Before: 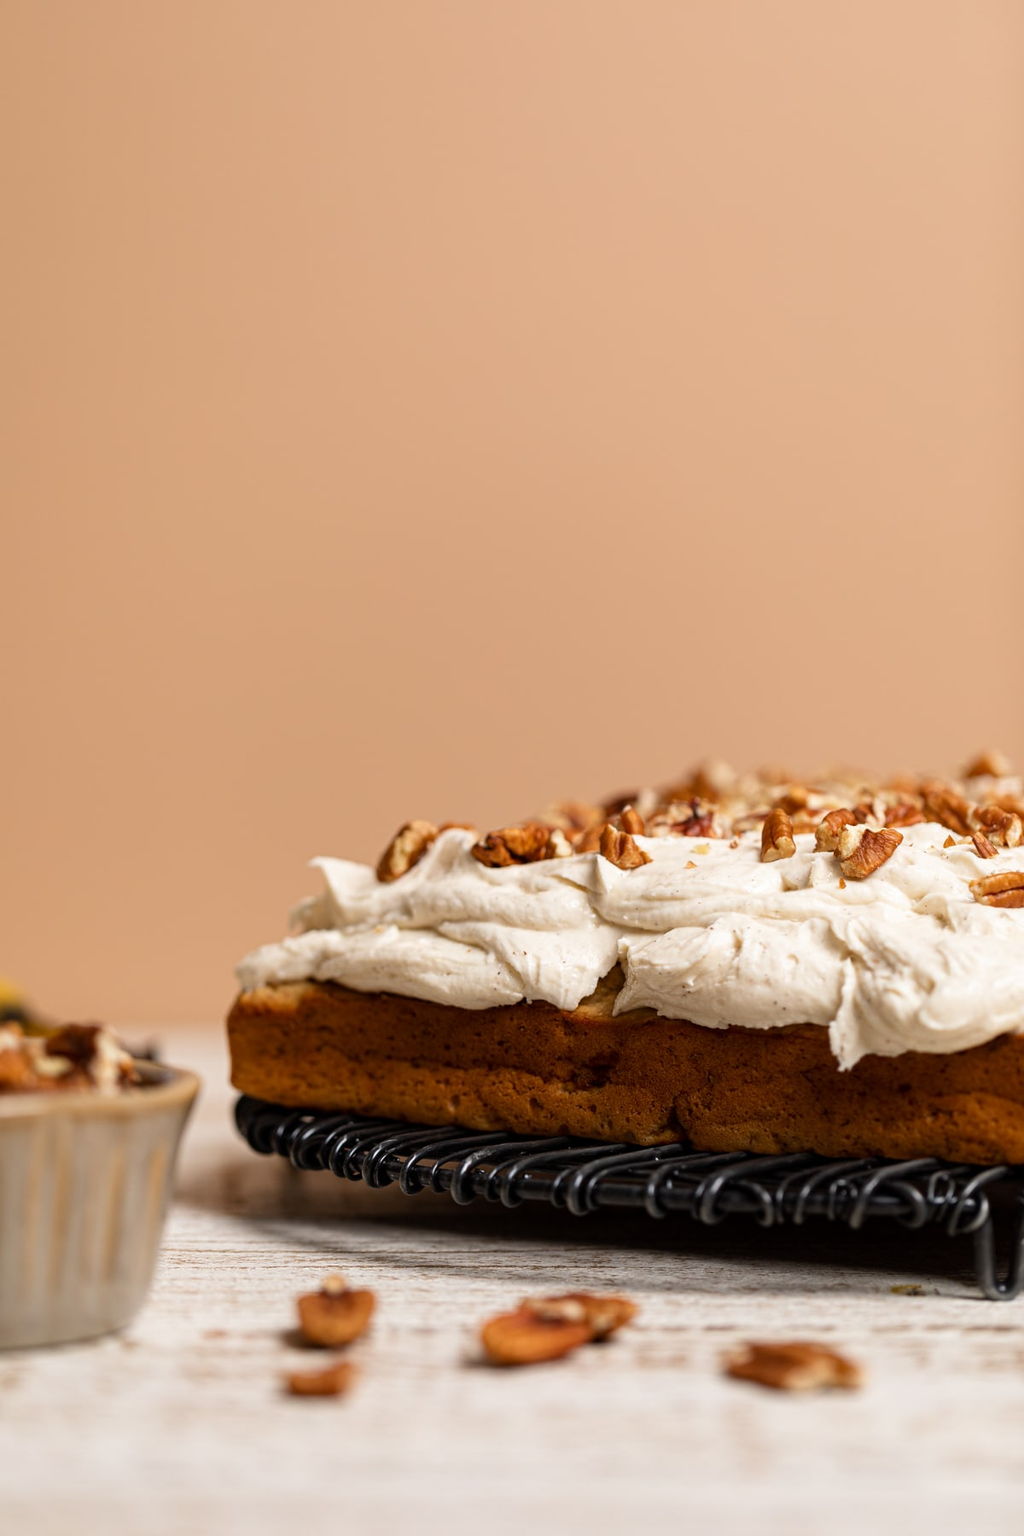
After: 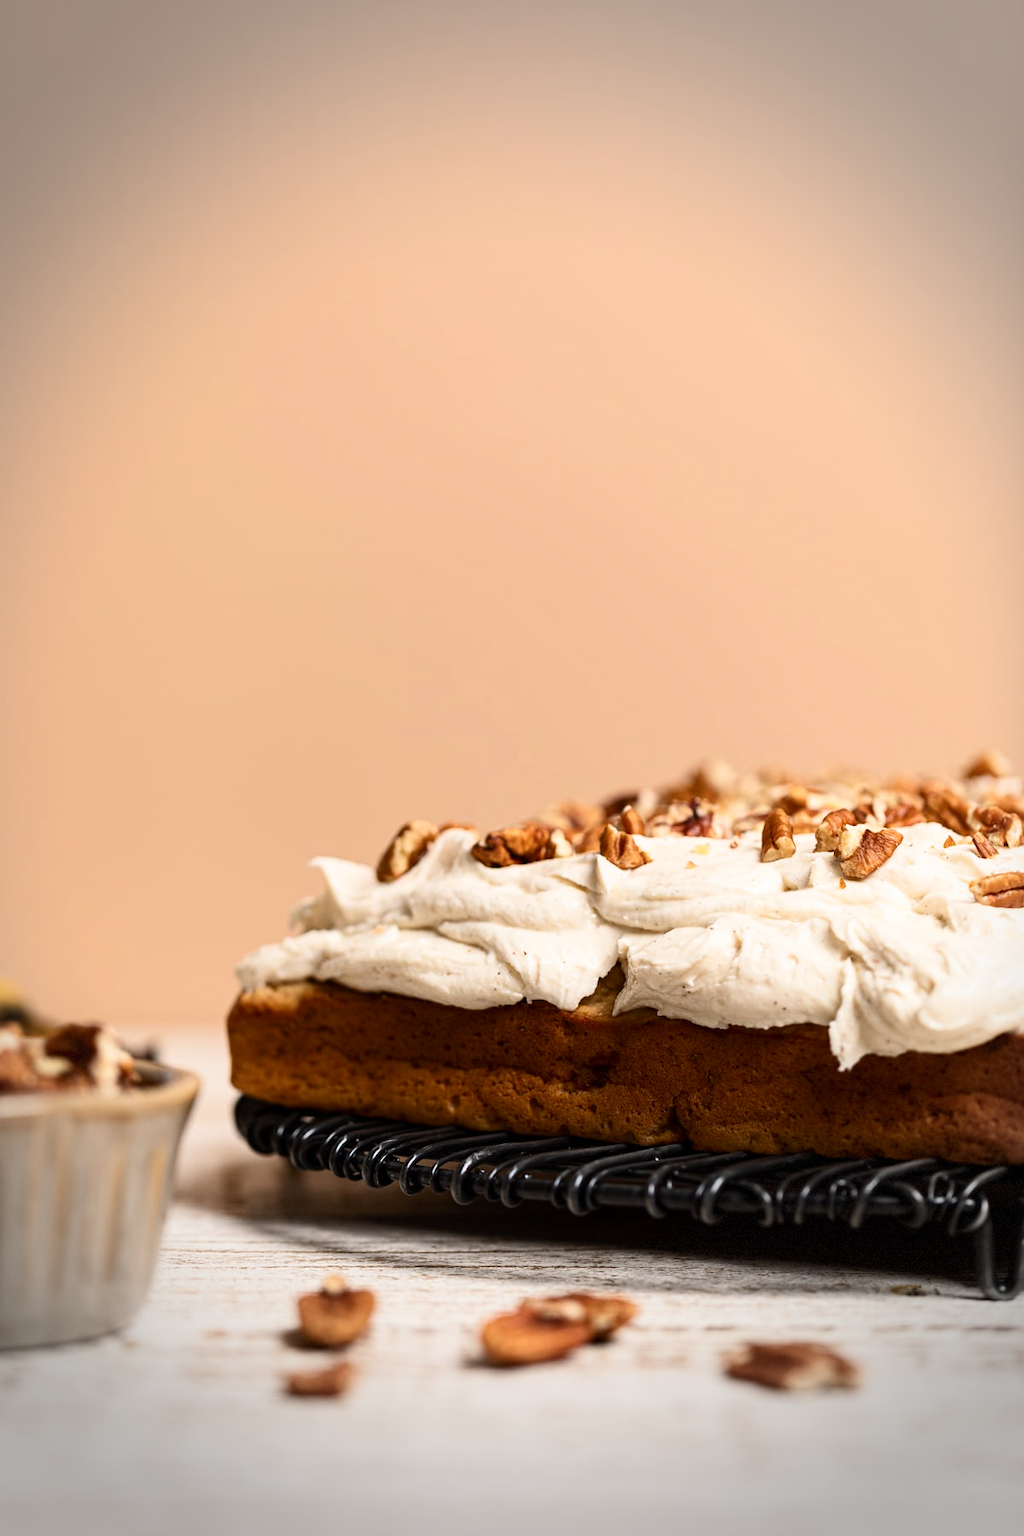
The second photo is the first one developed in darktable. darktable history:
vignetting: fall-off start 64.78%, width/height ratio 0.875, dithering 8-bit output
contrast brightness saturation: contrast 0.241, brightness 0.095
exposure: exposure -0.026 EV, compensate exposure bias true, compensate highlight preservation false
